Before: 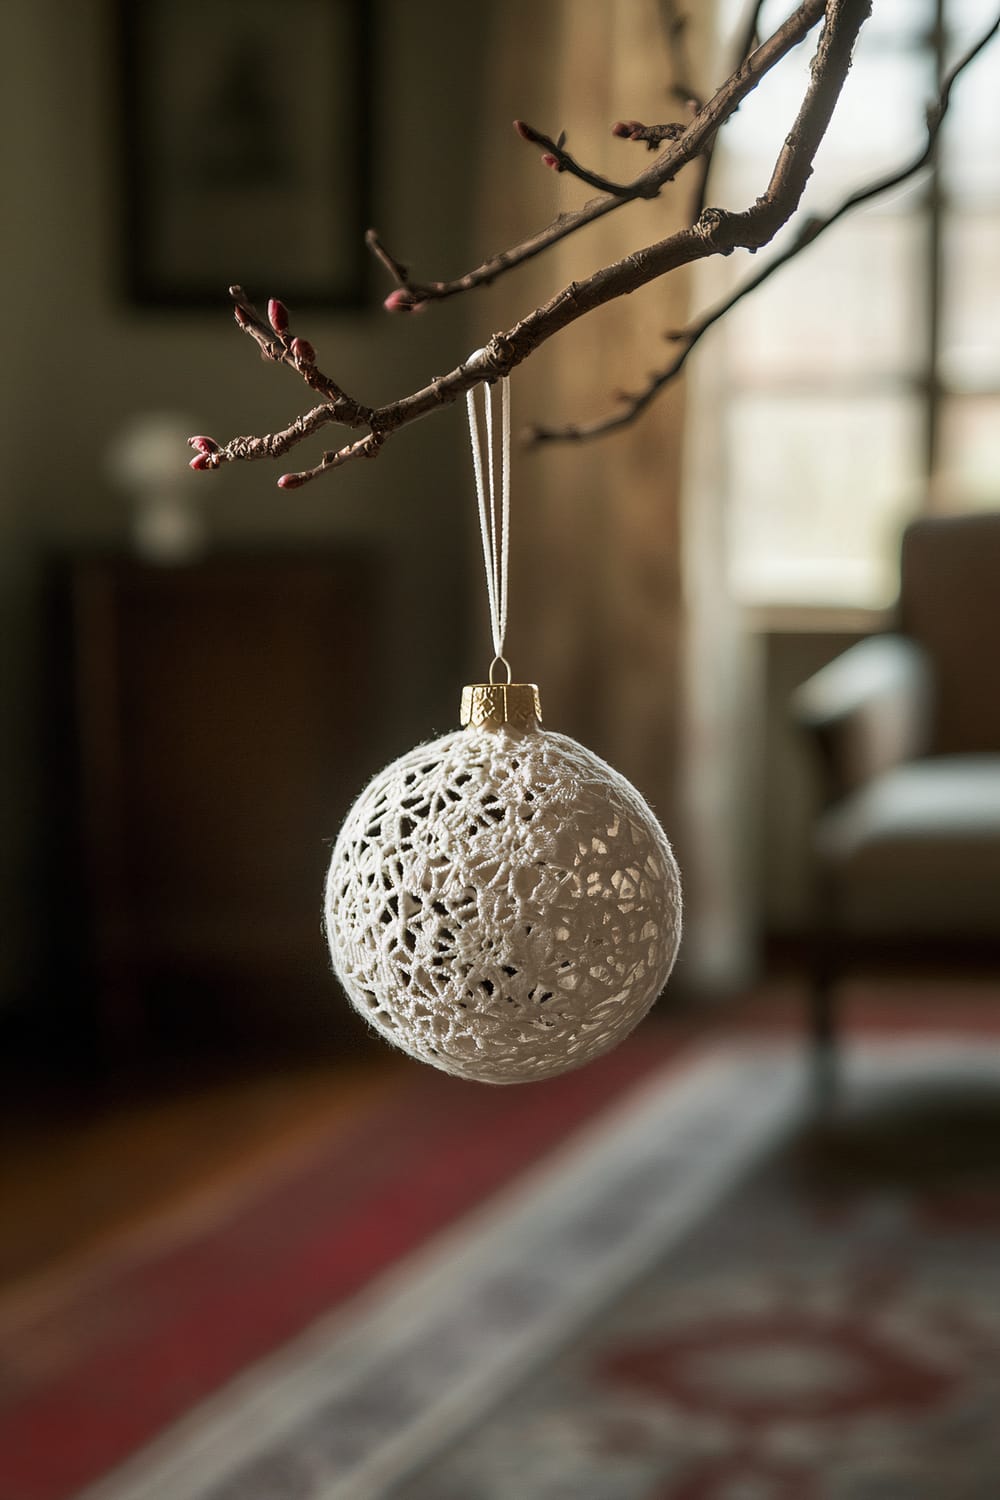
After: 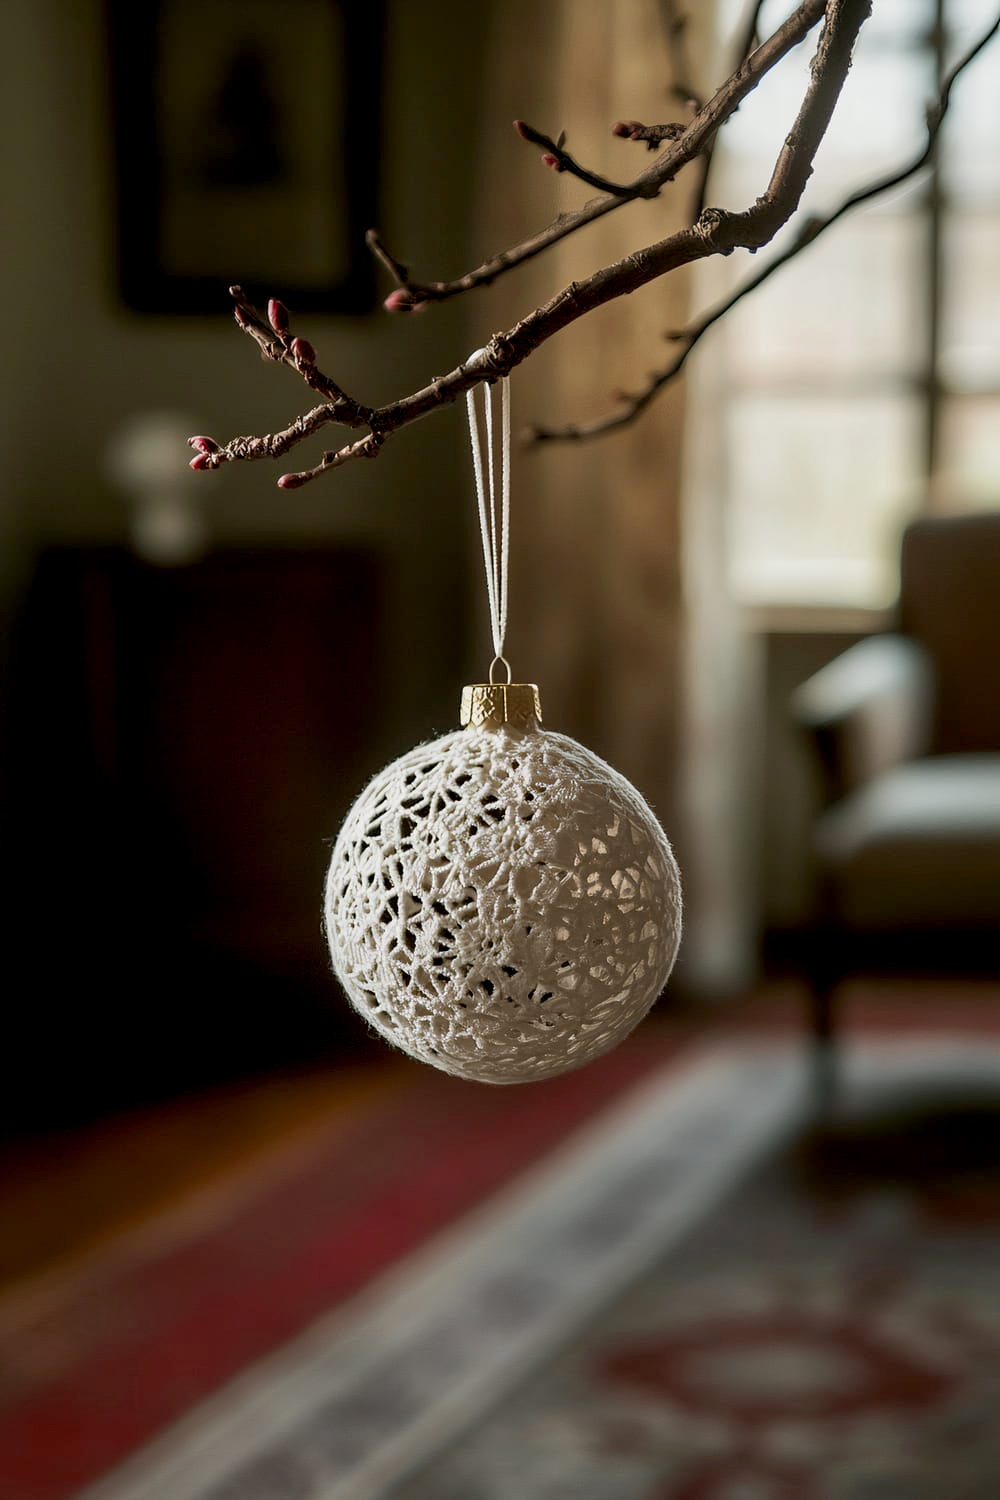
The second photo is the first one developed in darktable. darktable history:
exposure: black level correction 0.009, exposure -0.163 EV, compensate highlight preservation false
